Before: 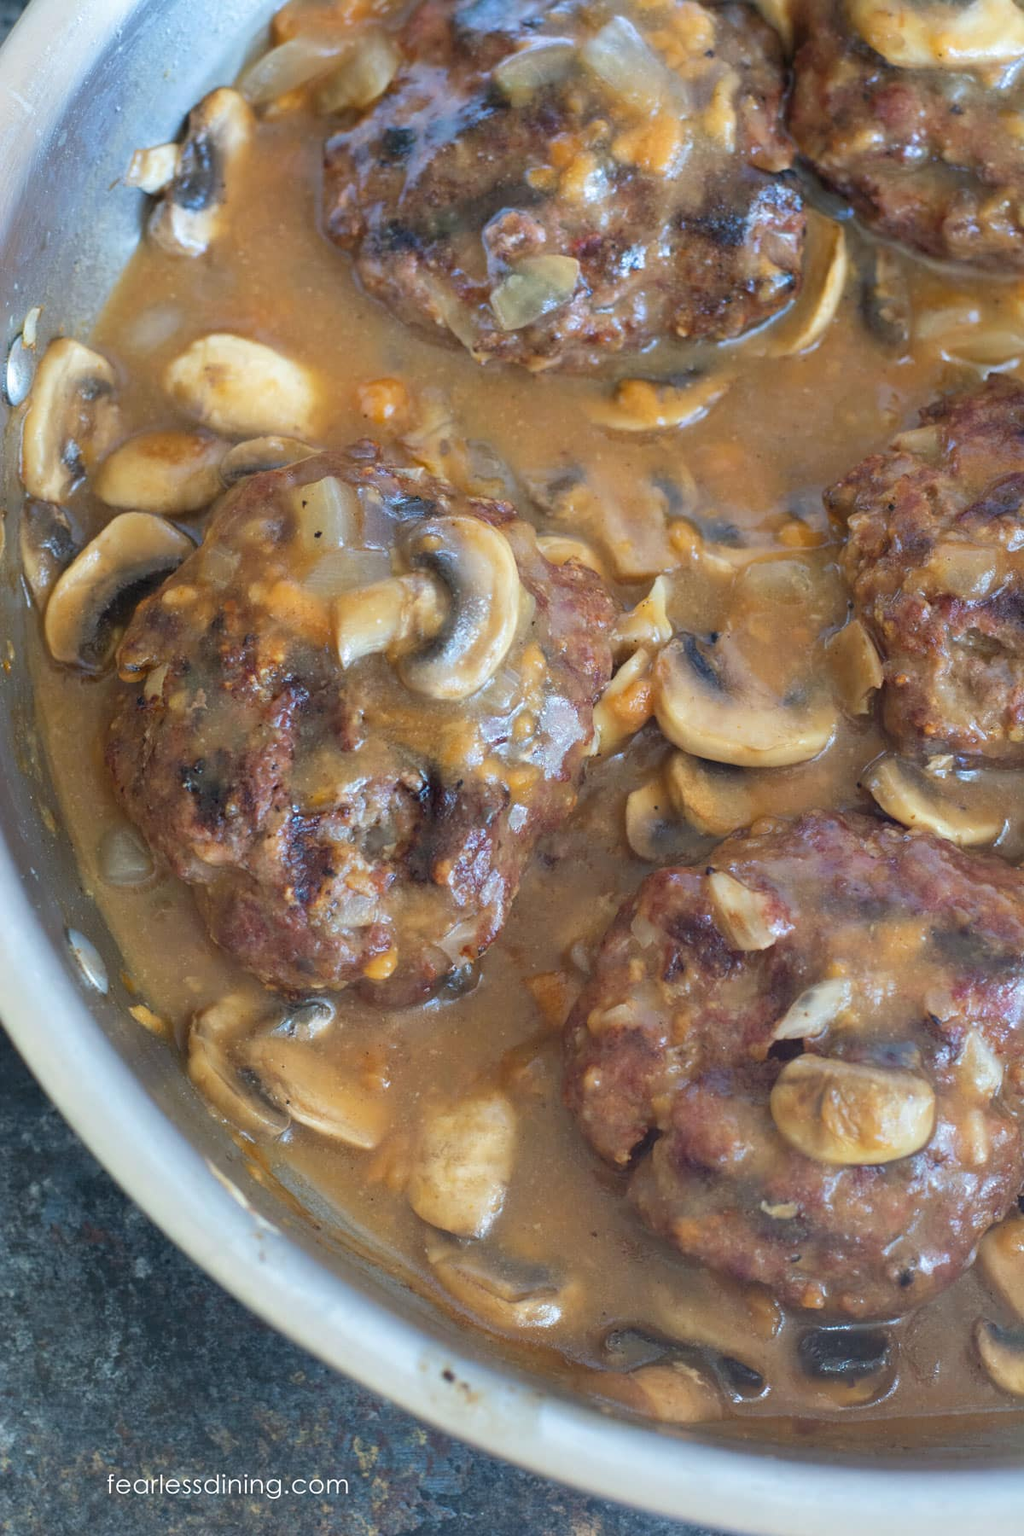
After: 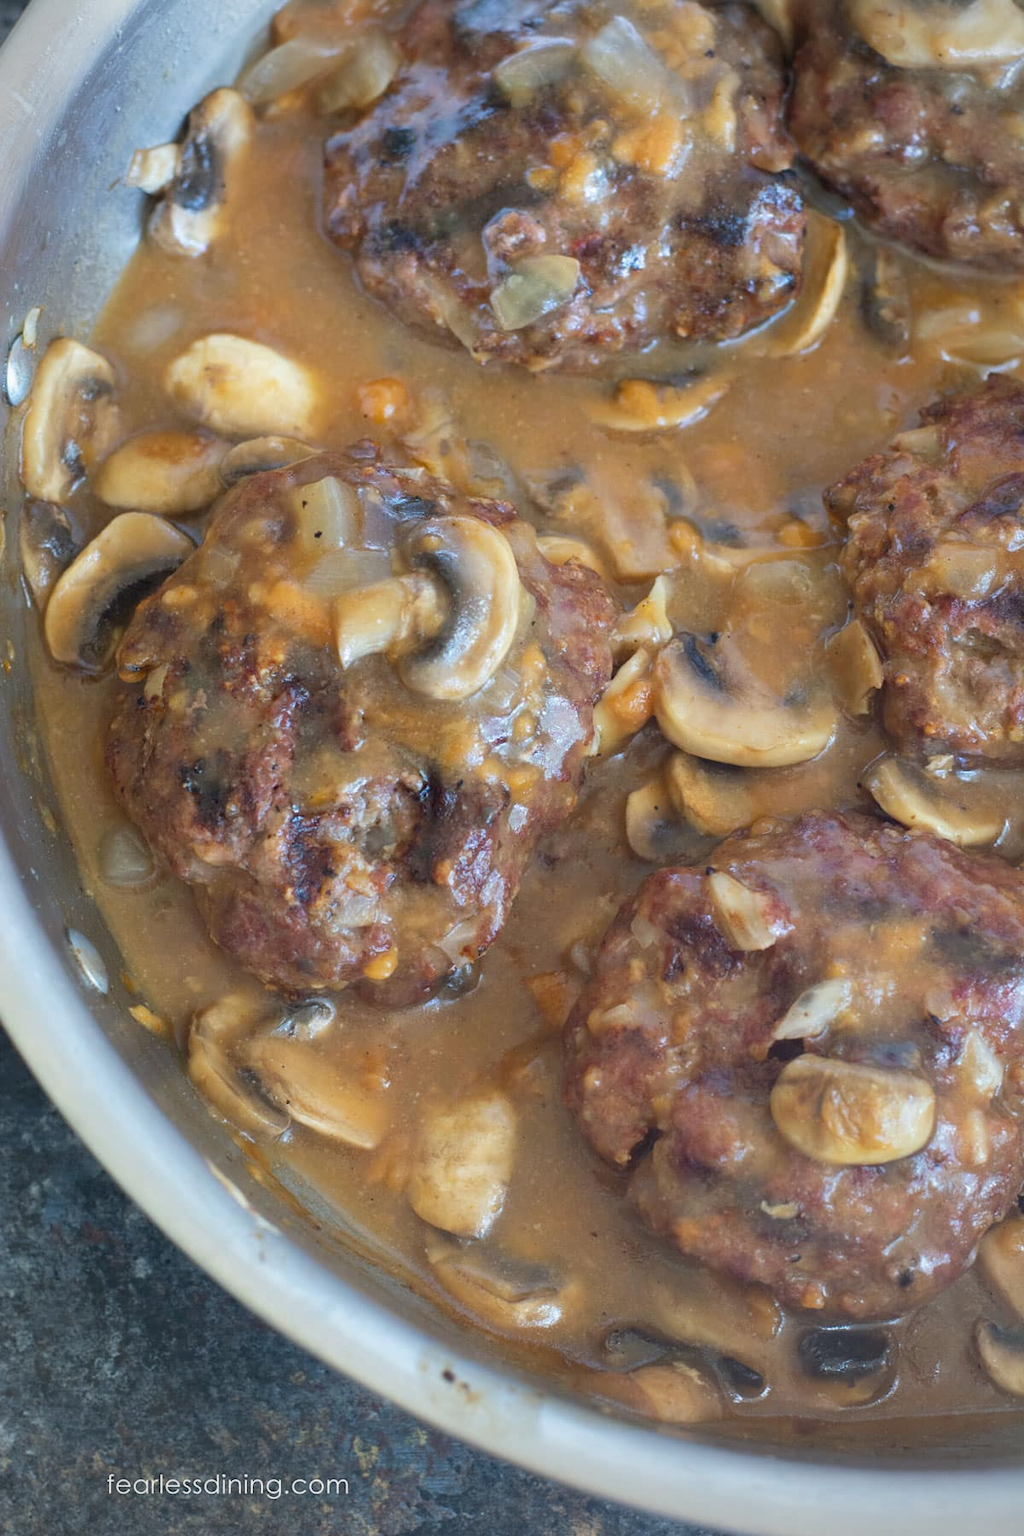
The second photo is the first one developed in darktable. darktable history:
shadows and highlights: shadows 25, highlights -25
vignetting: fall-off radius 60.92%
